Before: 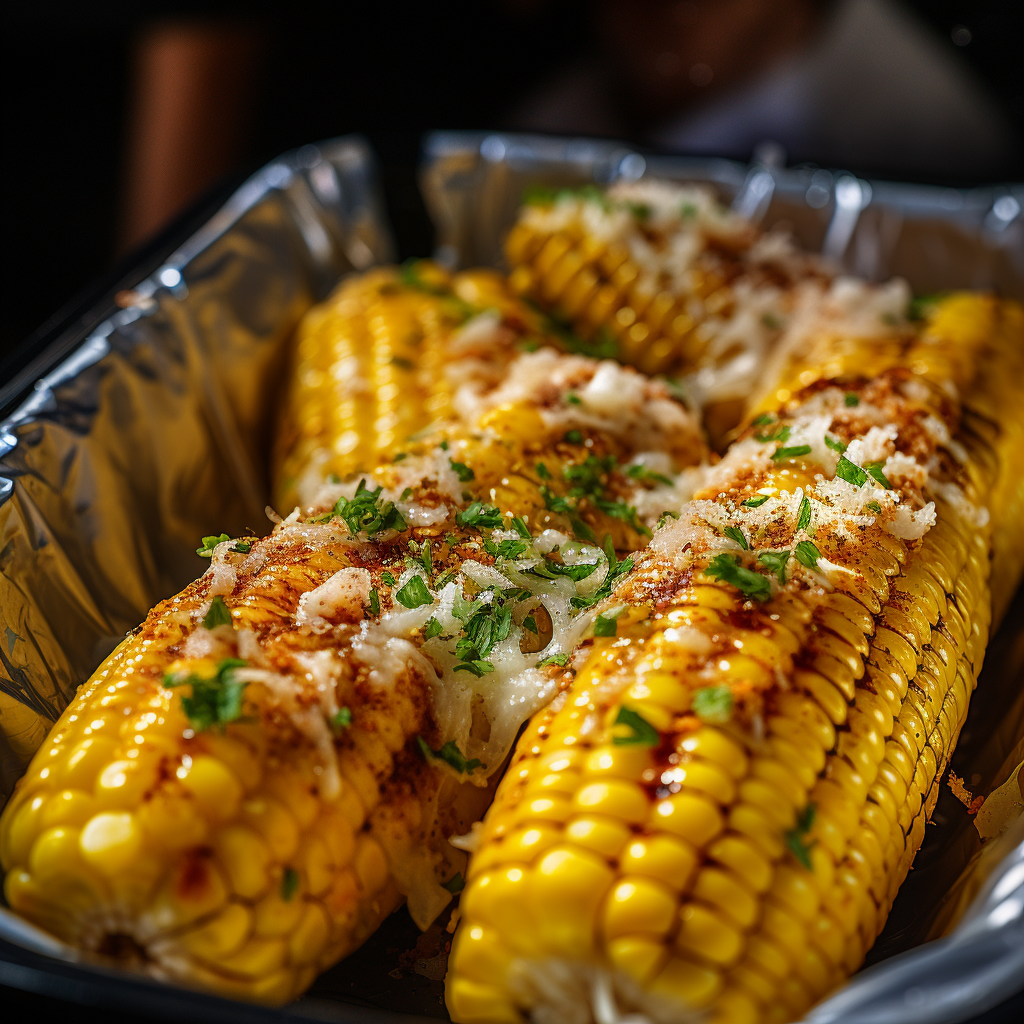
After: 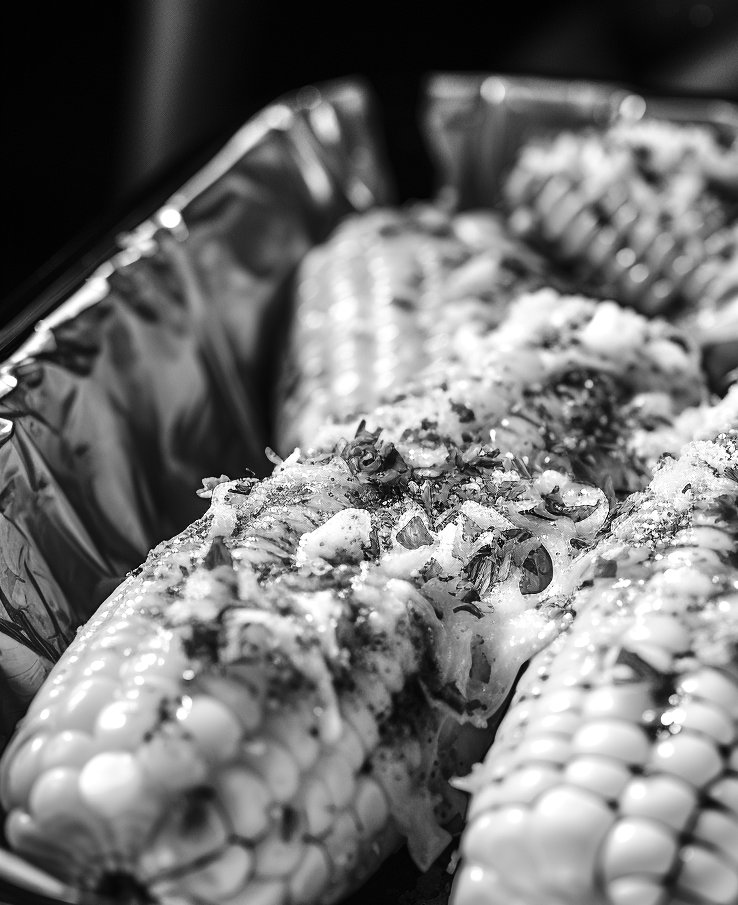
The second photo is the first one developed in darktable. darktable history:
color calibration: output gray [0.267, 0.423, 0.267, 0], illuminant as shot in camera, x 0.384, y 0.38, temperature 3951.26 K, saturation algorithm version 1 (2020)
base curve: curves: ch0 [(0, 0) (0.036, 0.025) (0.121, 0.166) (0.206, 0.329) (0.605, 0.79) (1, 1)]
exposure: black level correction 0, exposure 0.693 EV, compensate highlight preservation false
crop: top 5.798%, right 27.845%, bottom 5.758%
